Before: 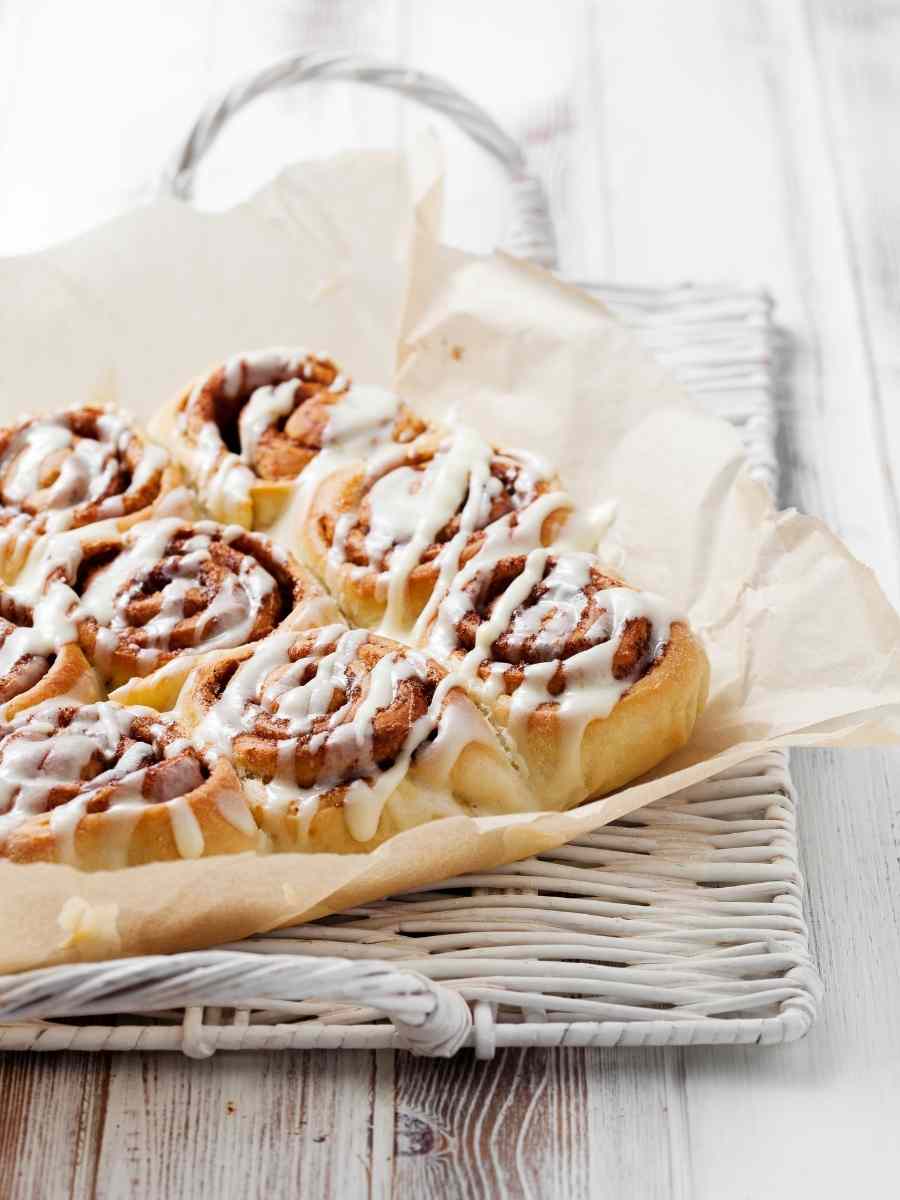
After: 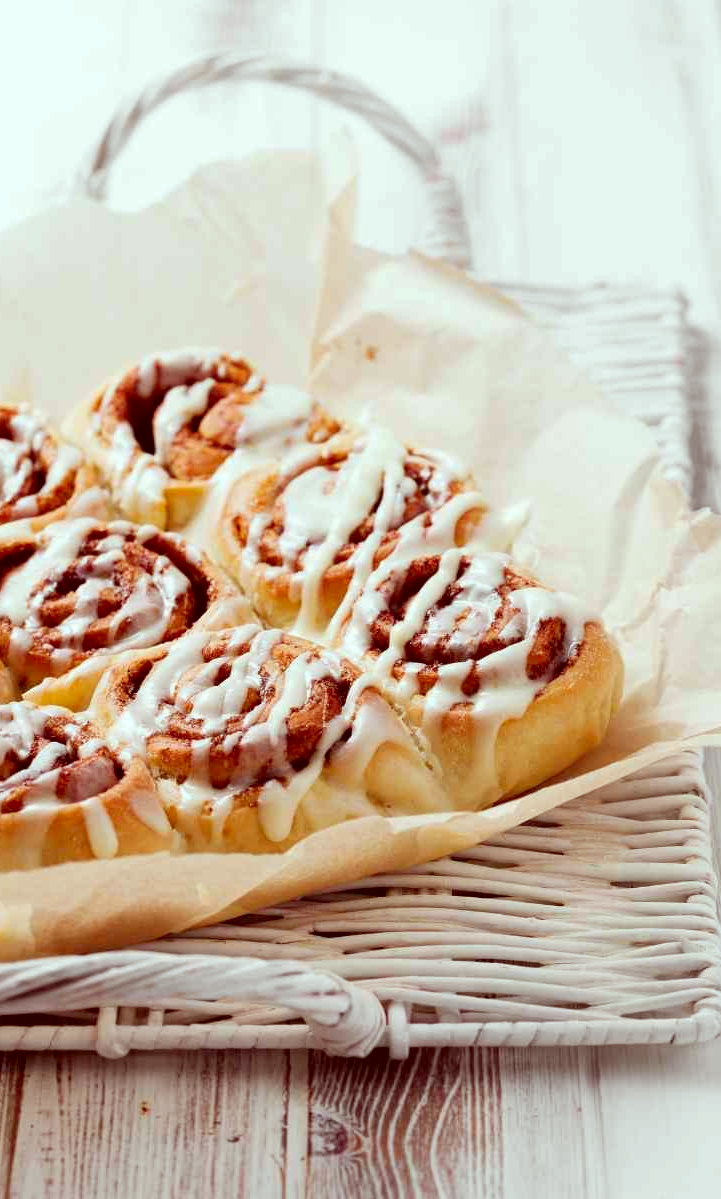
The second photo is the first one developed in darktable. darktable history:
crop and rotate: left 9.602%, right 10.248%
color correction: highlights a* -7.17, highlights b* -0.162, shadows a* 20.46, shadows b* 11.17
